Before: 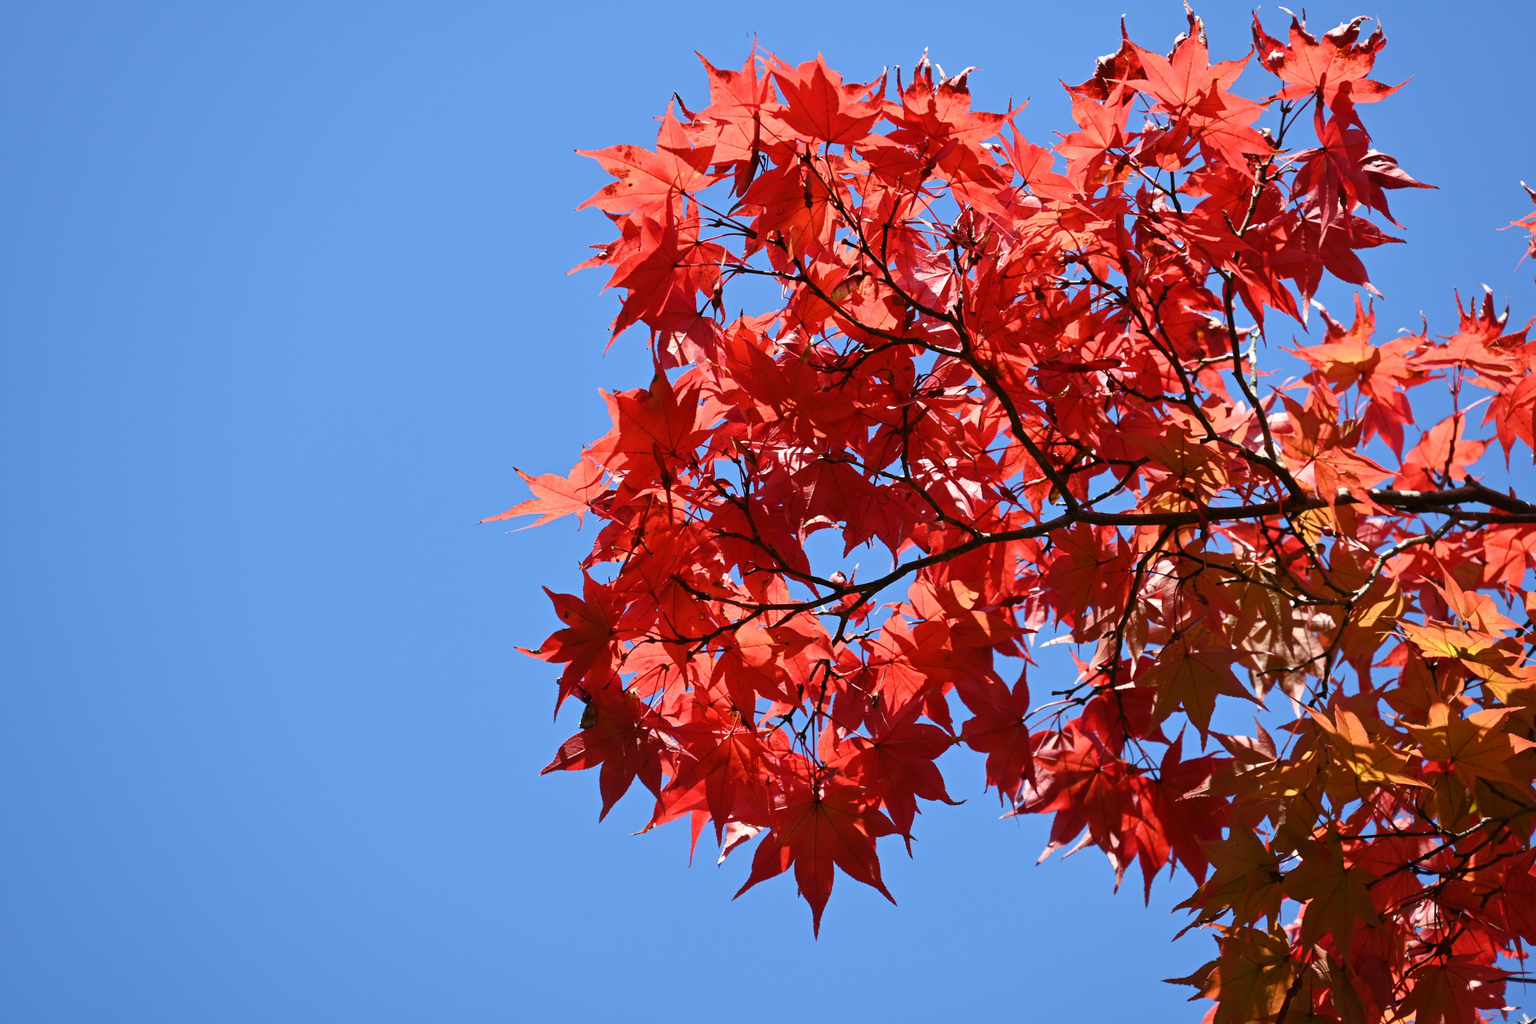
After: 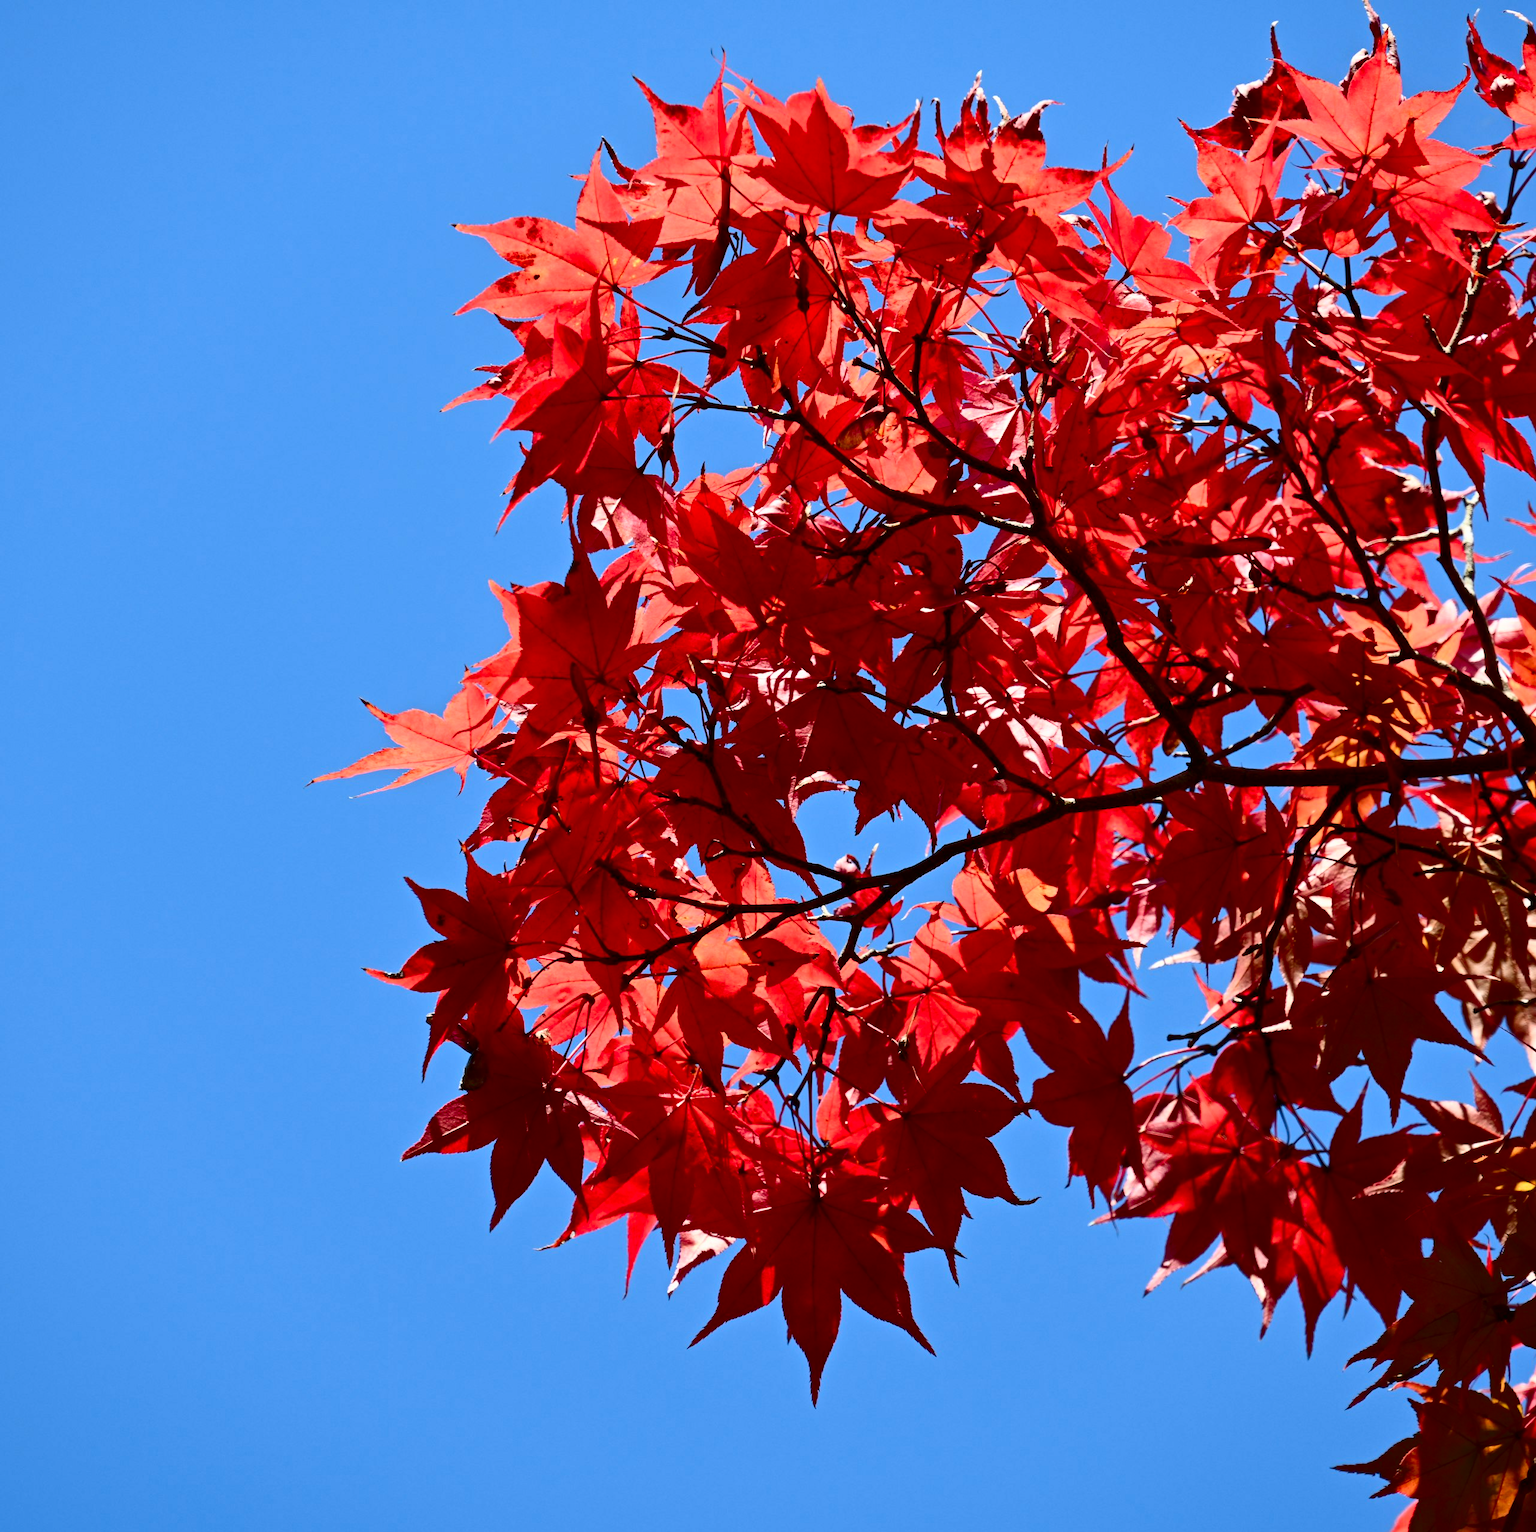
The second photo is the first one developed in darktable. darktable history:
crop and rotate: left 17.732%, right 15.423%
contrast brightness saturation: contrast 0.19, brightness -0.11, saturation 0.21
